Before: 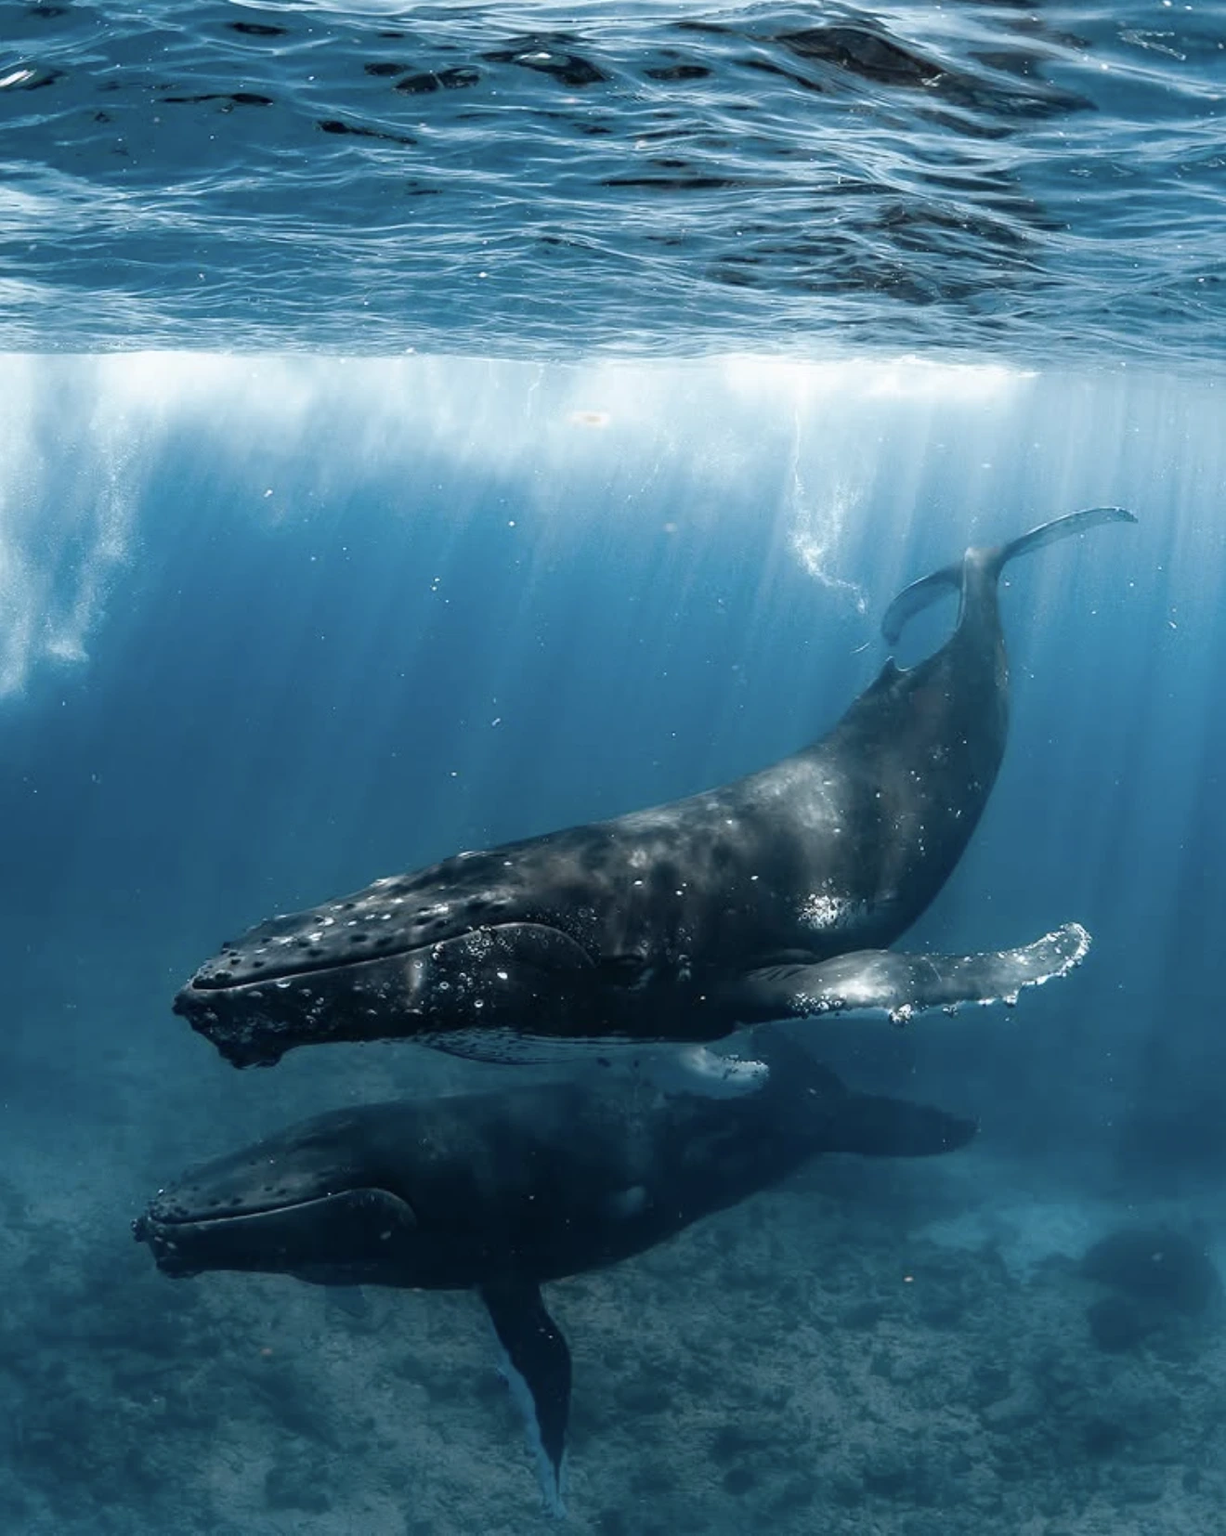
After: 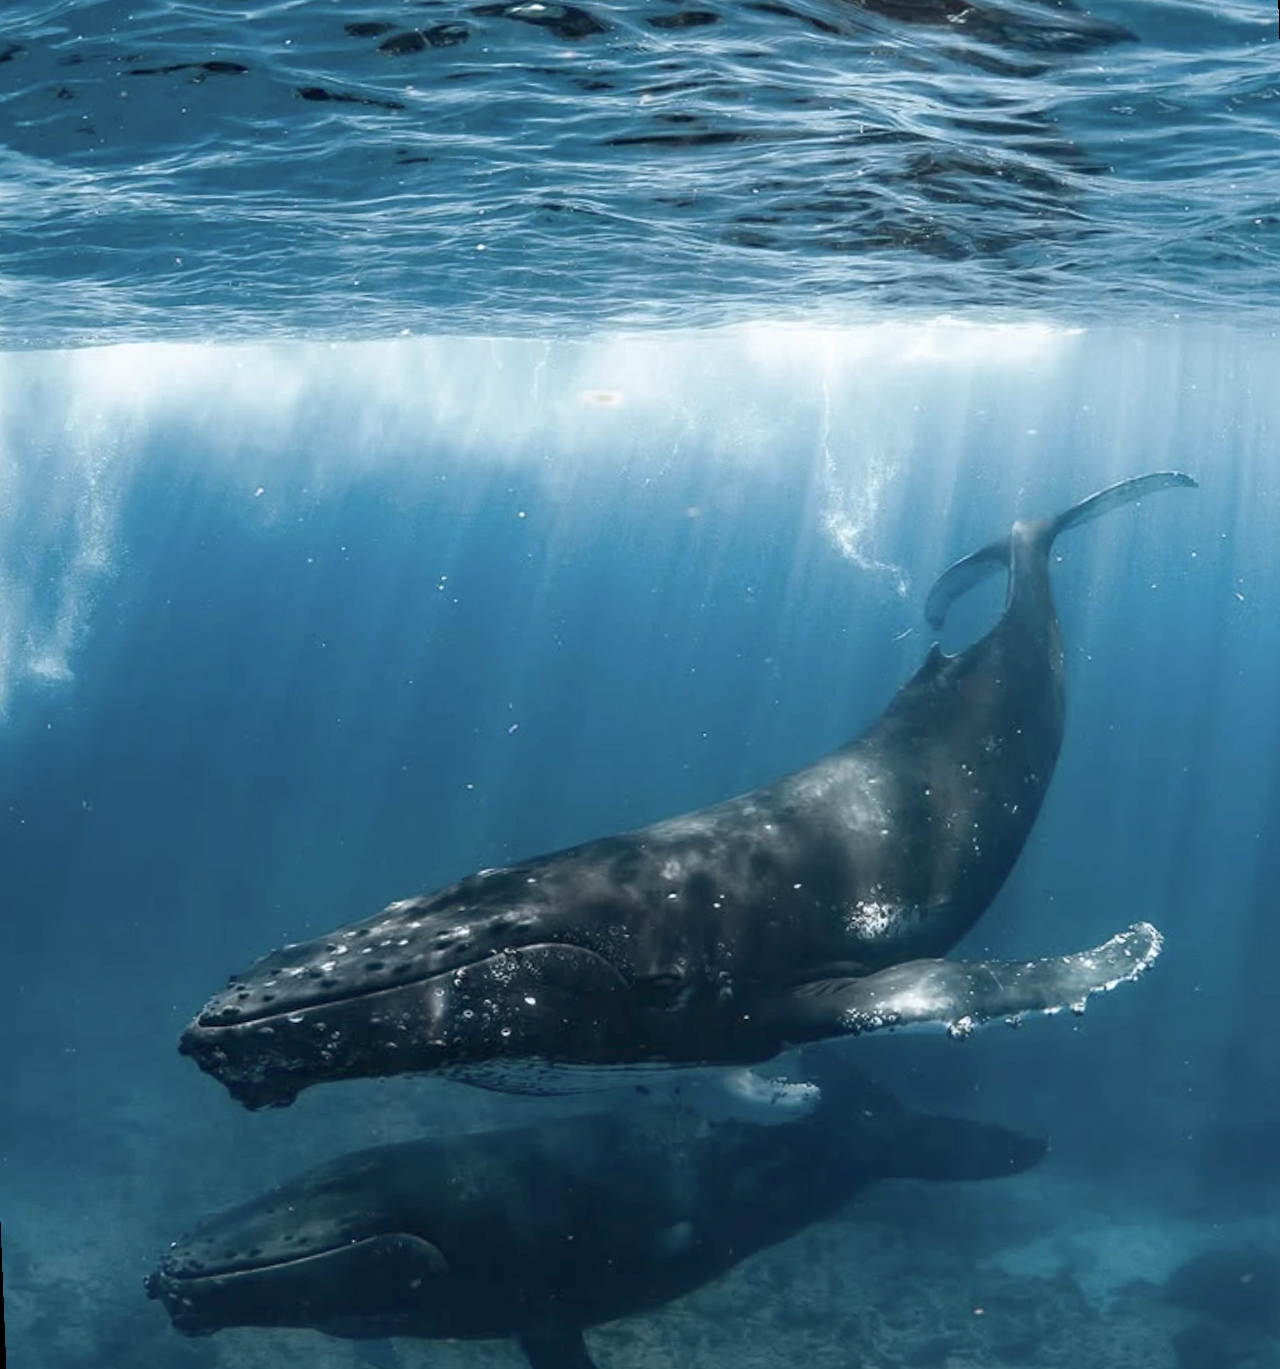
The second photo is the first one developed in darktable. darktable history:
crop and rotate: top 0%, bottom 11.49%
rgb curve: curves: ch0 [(0, 0) (0.093, 0.159) (0.241, 0.265) (0.414, 0.42) (1, 1)], compensate middle gray true, preserve colors basic power
rotate and perspective: rotation -2.12°, lens shift (vertical) 0.009, lens shift (horizontal) -0.008, automatic cropping original format, crop left 0.036, crop right 0.964, crop top 0.05, crop bottom 0.959
